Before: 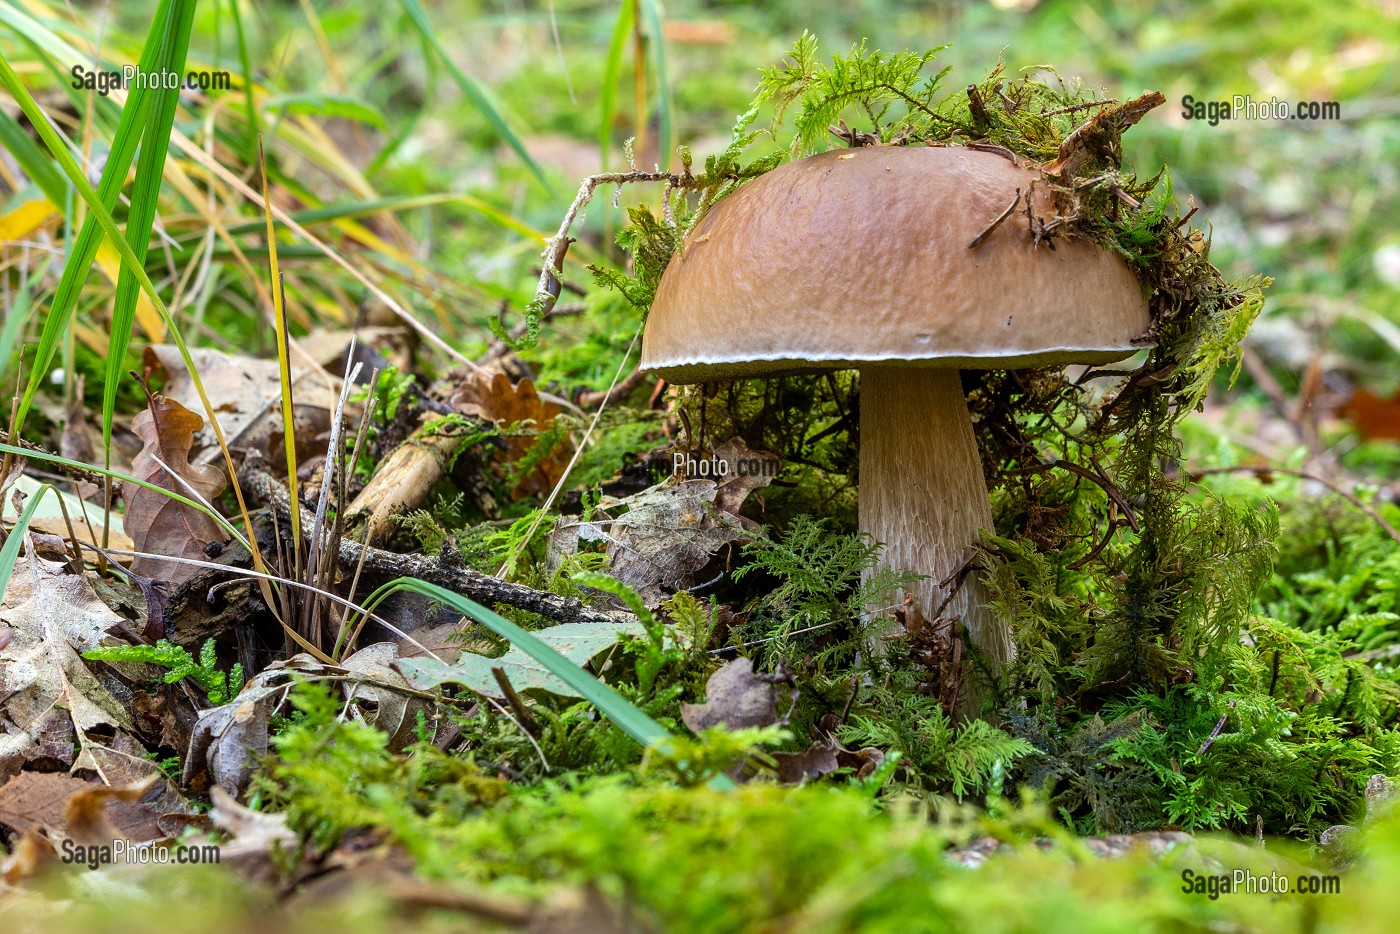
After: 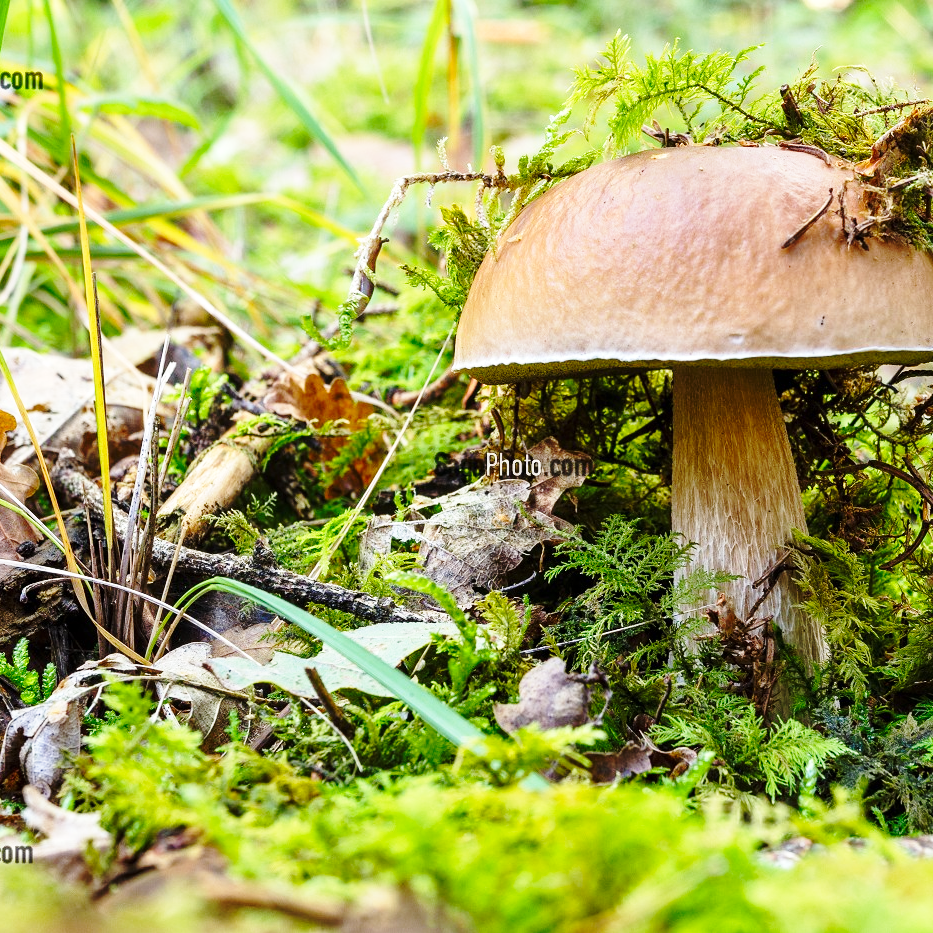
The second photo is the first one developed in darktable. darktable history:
base curve: curves: ch0 [(0, 0) (0.032, 0.037) (0.105, 0.228) (0.435, 0.76) (0.856, 0.983) (1, 1)], preserve colors none
crop and rotate: left 13.417%, right 19.893%
